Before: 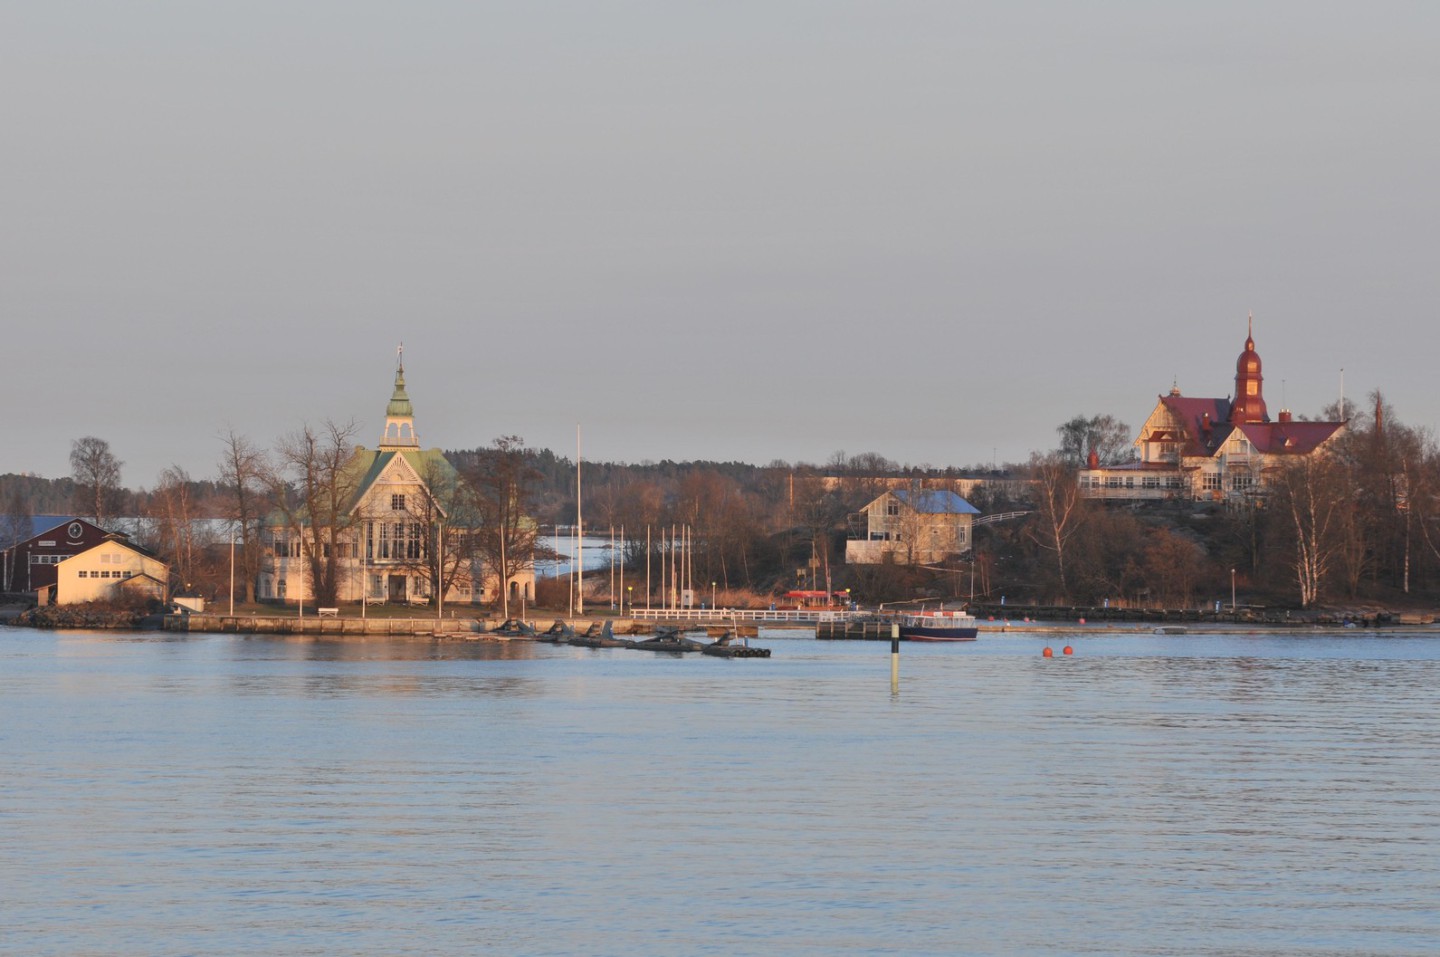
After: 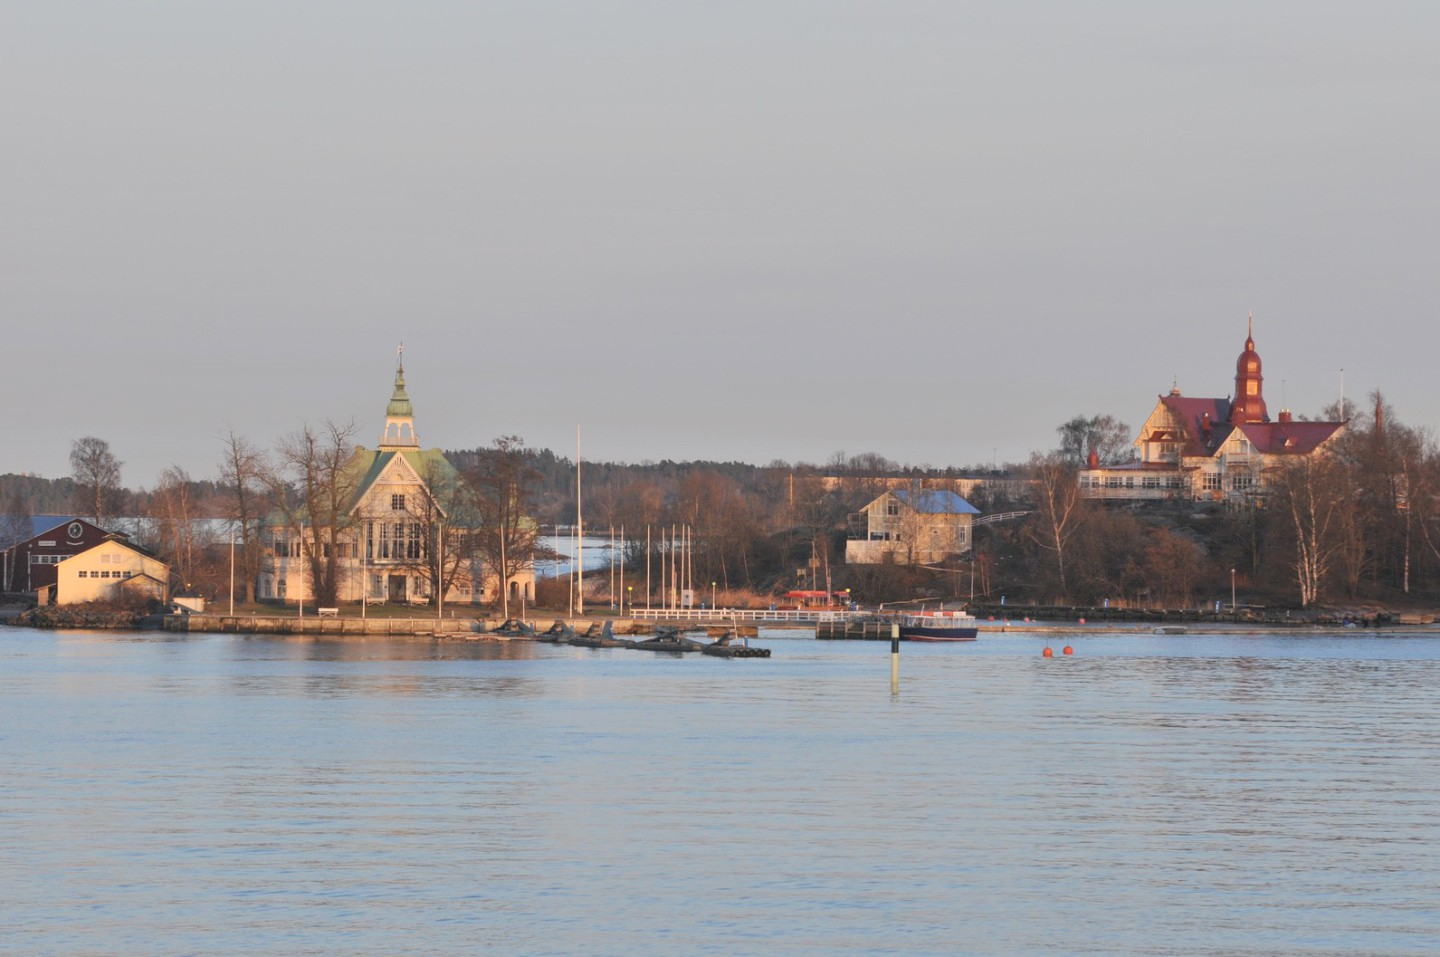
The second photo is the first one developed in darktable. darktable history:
contrast brightness saturation: contrast 0.052, brightness 0.058, saturation 0.012
